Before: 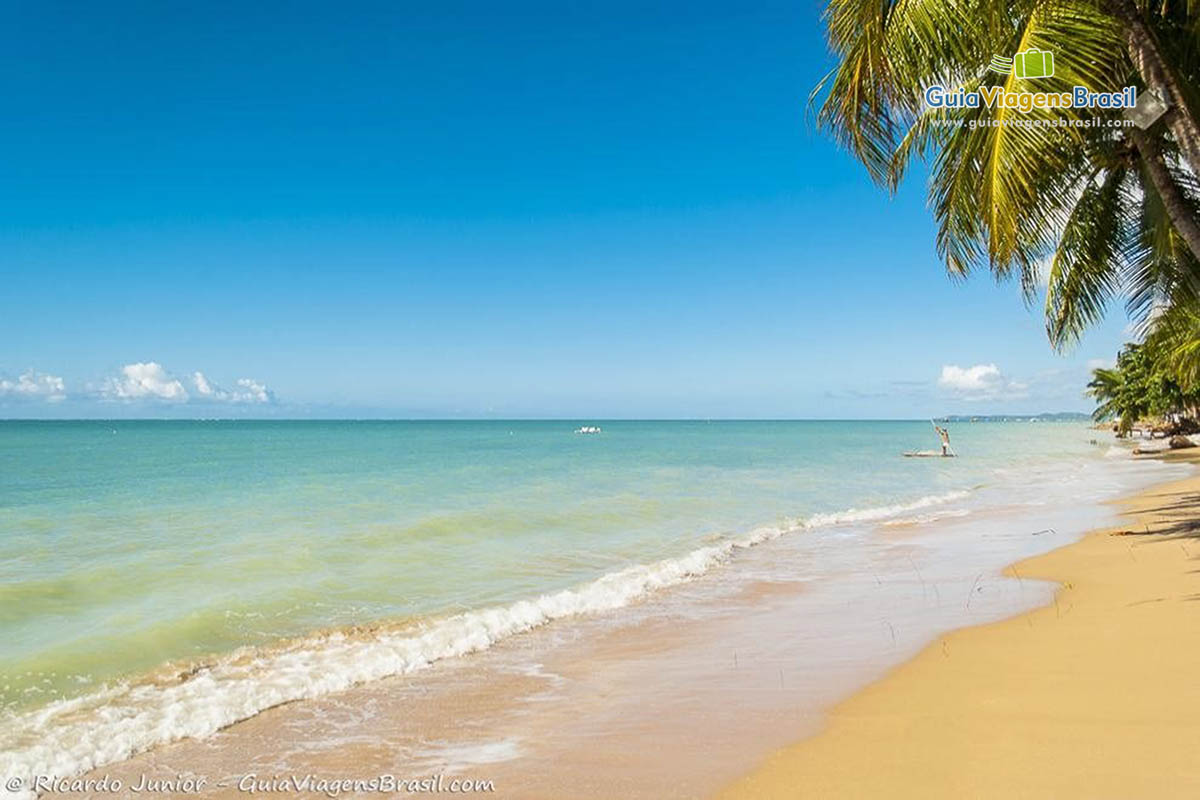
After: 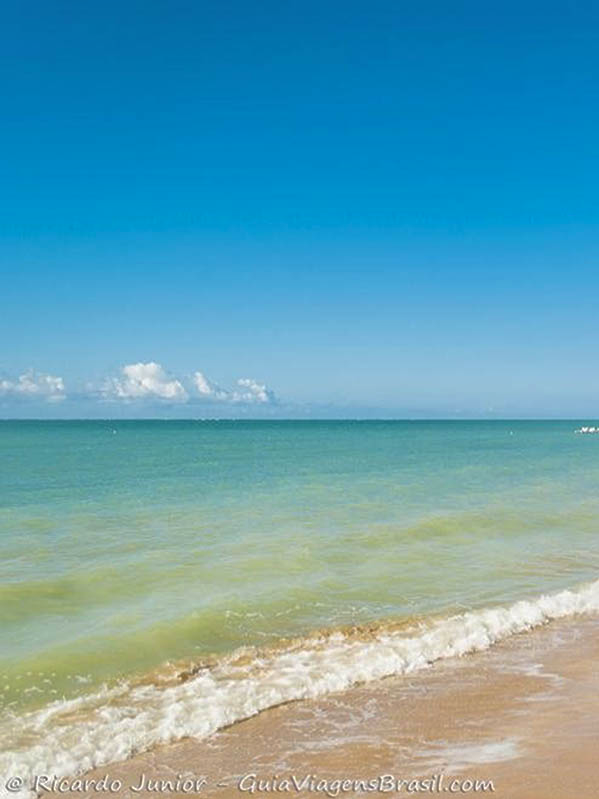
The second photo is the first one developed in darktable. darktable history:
shadows and highlights: shadows color adjustment 97.98%, highlights color adjustment 57.92%
crop and rotate: left 0.051%, top 0%, right 49.981%
